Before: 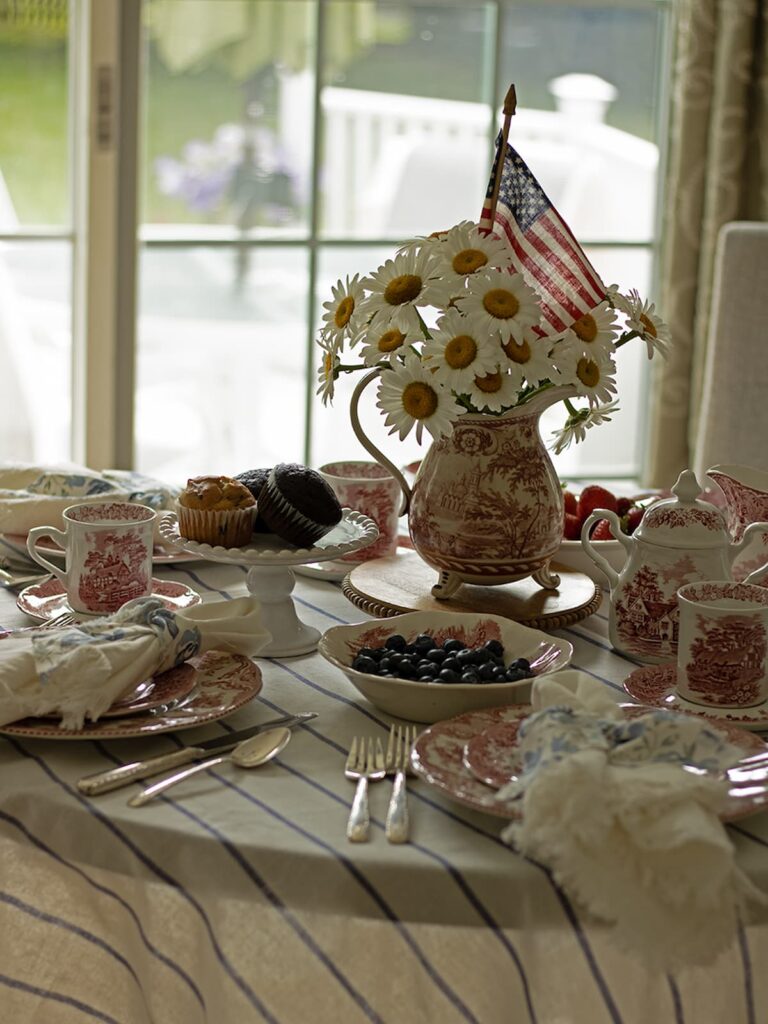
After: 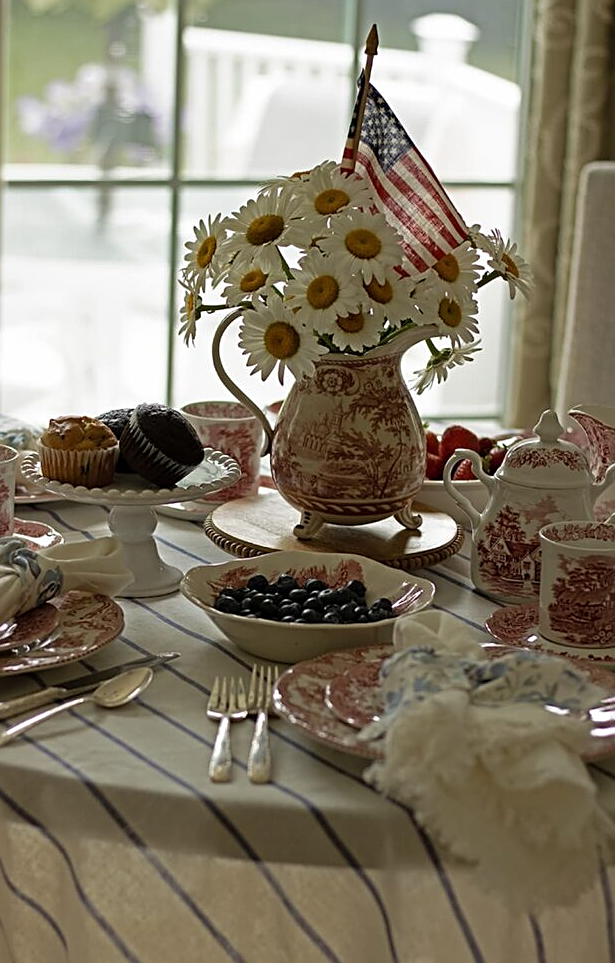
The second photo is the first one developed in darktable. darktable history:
crop and rotate: left 18.06%, top 5.936%, right 1.824%
sharpen: on, module defaults
shadows and highlights: shadows 29.2, highlights -29.48, low approximation 0.01, soften with gaussian
